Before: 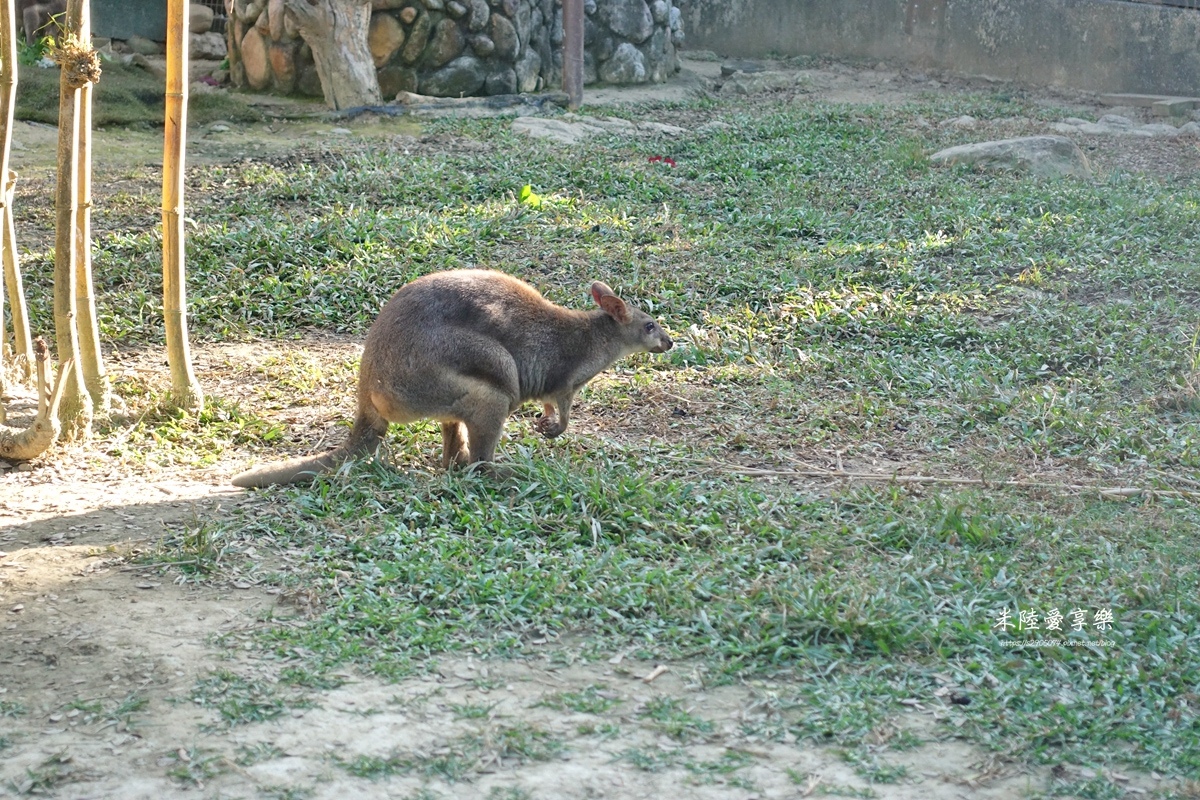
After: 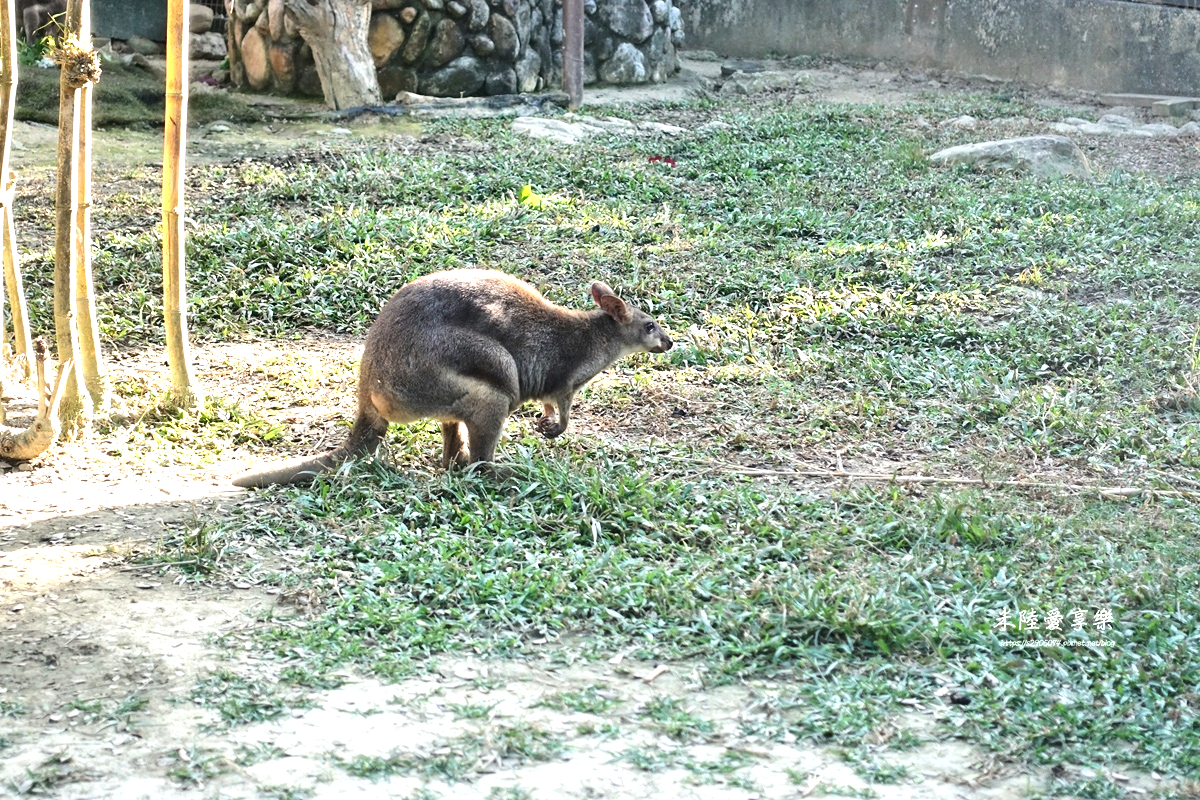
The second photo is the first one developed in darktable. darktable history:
tone equalizer: -8 EV -1.05 EV, -7 EV -1.02 EV, -6 EV -0.854 EV, -5 EV -0.551 EV, -3 EV 0.577 EV, -2 EV 0.837 EV, -1 EV 0.986 EV, +0 EV 1.05 EV, edges refinement/feathering 500, mask exposure compensation -1.57 EV, preserve details no
